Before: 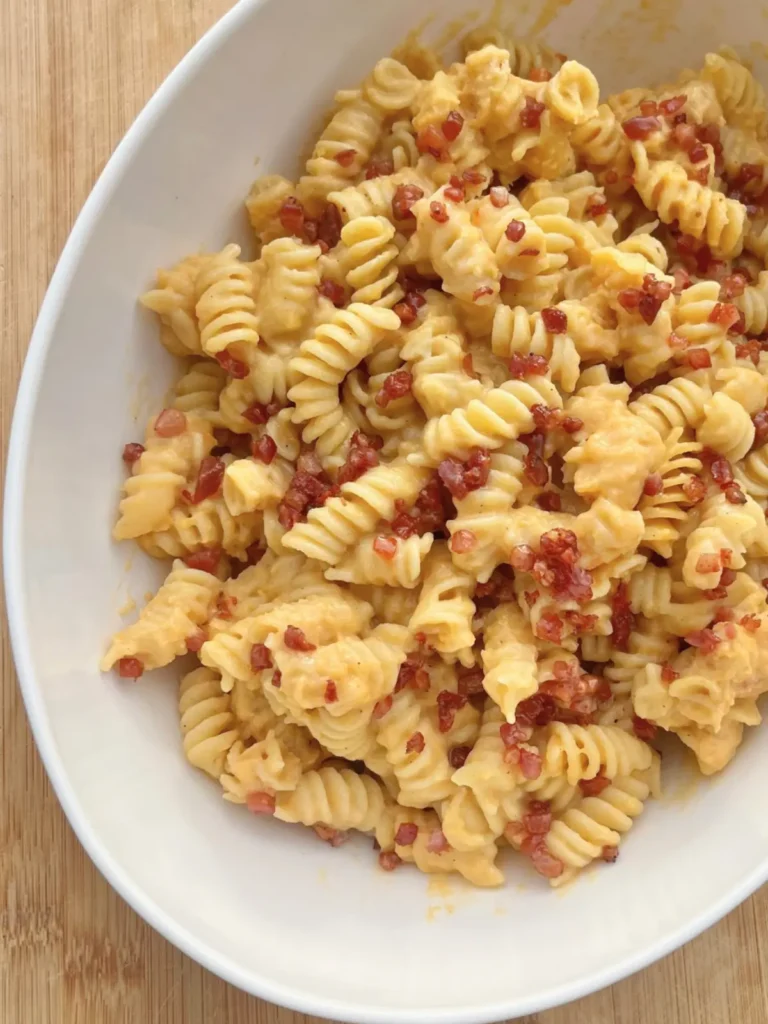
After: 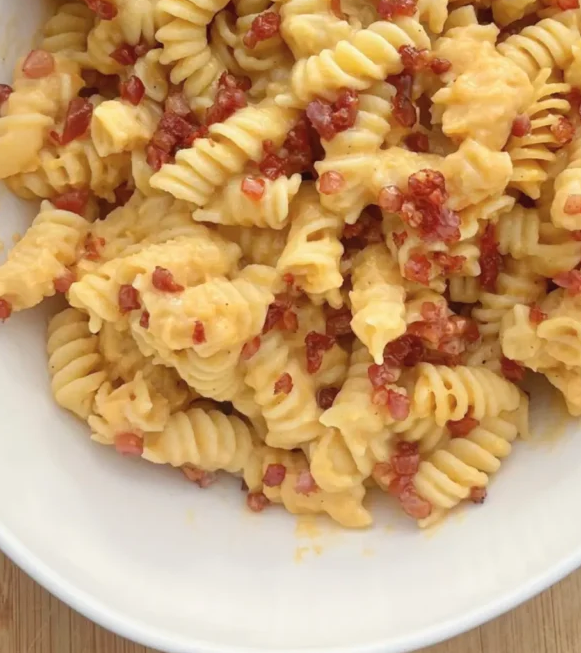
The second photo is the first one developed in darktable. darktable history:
crop and rotate: left 17.299%, top 35.115%, right 7.015%, bottom 1.024%
contrast equalizer: y [[0.5, 0.5, 0.472, 0.5, 0.5, 0.5], [0.5 ×6], [0.5 ×6], [0 ×6], [0 ×6]]
